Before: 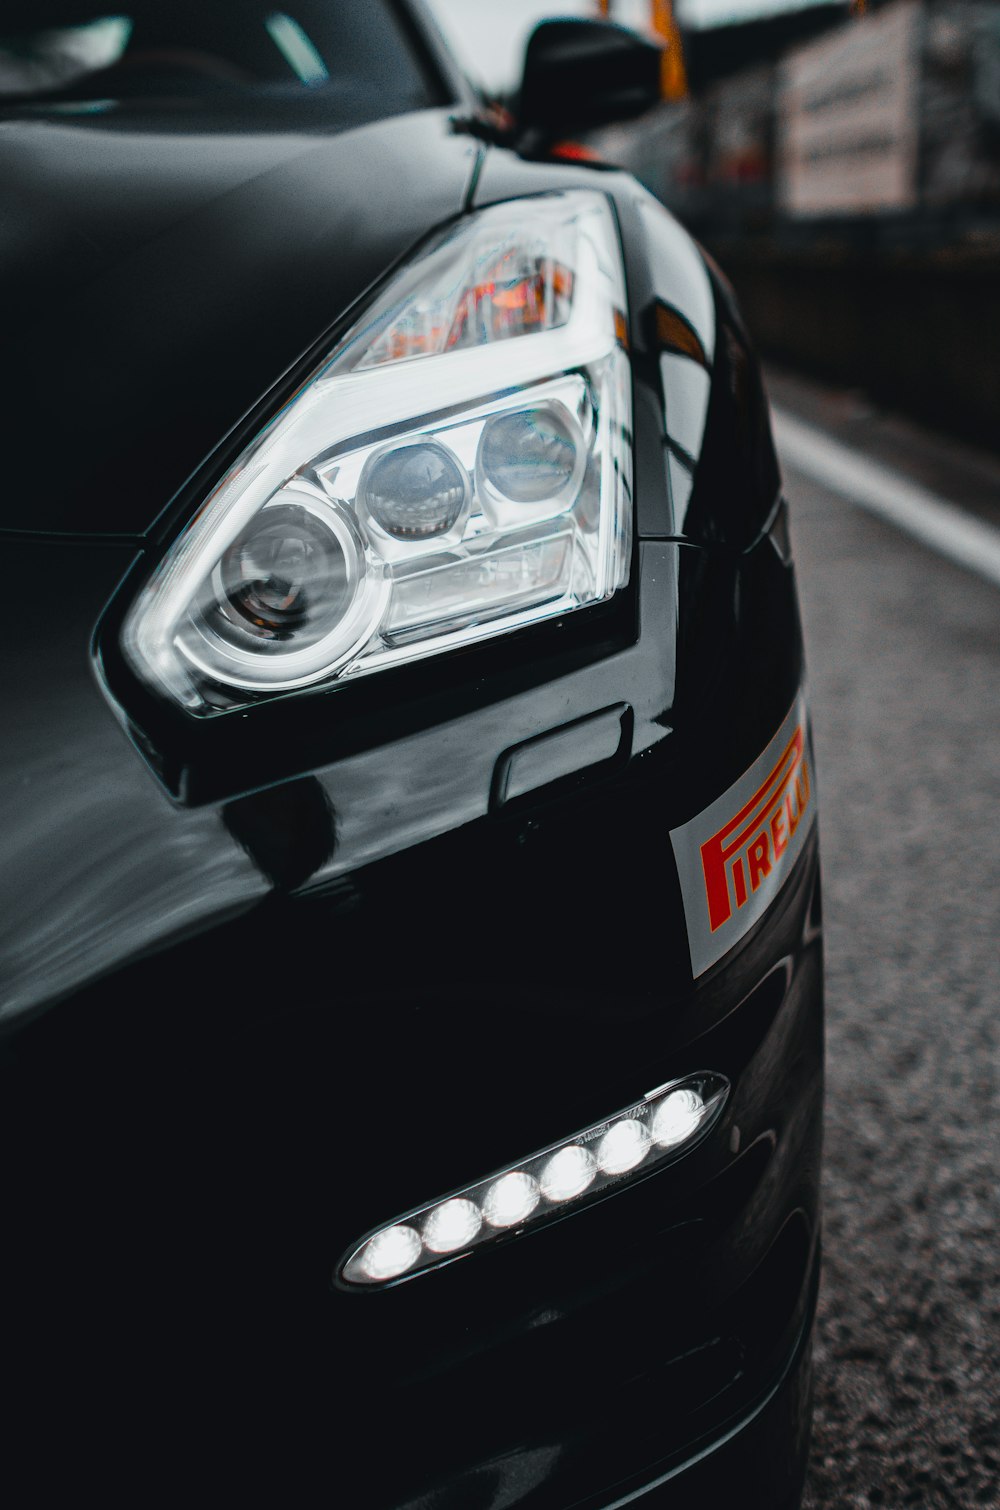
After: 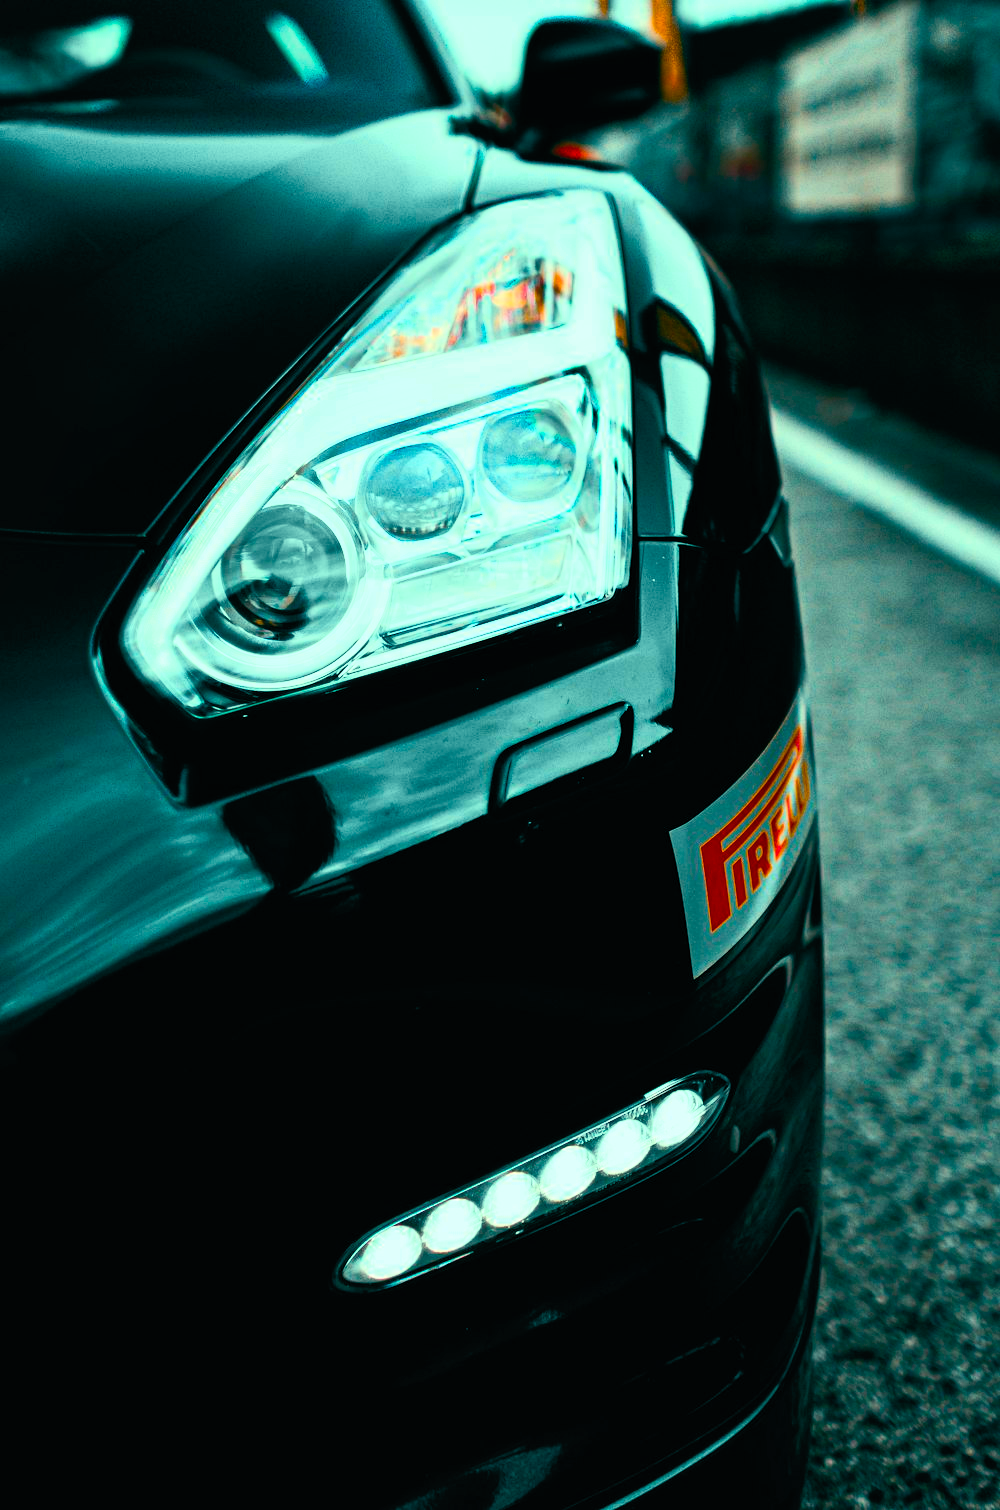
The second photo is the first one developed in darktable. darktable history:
contrast brightness saturation: contrast 0.24, brightness 0.26, saturation 0.39
color balance rgb: shadows lift › luminance -7.7%, shadows lift › chroma 2.13%, shadows lift › hue 165.27°, power › luminance -7.77%, power › chroma 1.1%, power › hue 215.88°, highlights gain › luminance 15.15%, highlights gain › chroma 7%, highlights gain › hue 125.57°, global offset › luminance -0.33%, global offset › chroma 0.11%, global offset › hue 165.27°, perceptual saturation grading › global saturation 24.42%, perceptual saturation grading › highlights -24.42%, perceptual saturation grading › mid-tones 24.42%, perceptual saturation grading › shadows 40%, perceptual brilliance grading › global brilliance -5%, perceptual brilliance grading › highlights 24.42%, perceptual brilliance grading › mid-tones 7%, perceptual brilliance grading › shadows -5%
shadows and highlights: shadows 20.55, highlights -20.99, soften with gaussian
